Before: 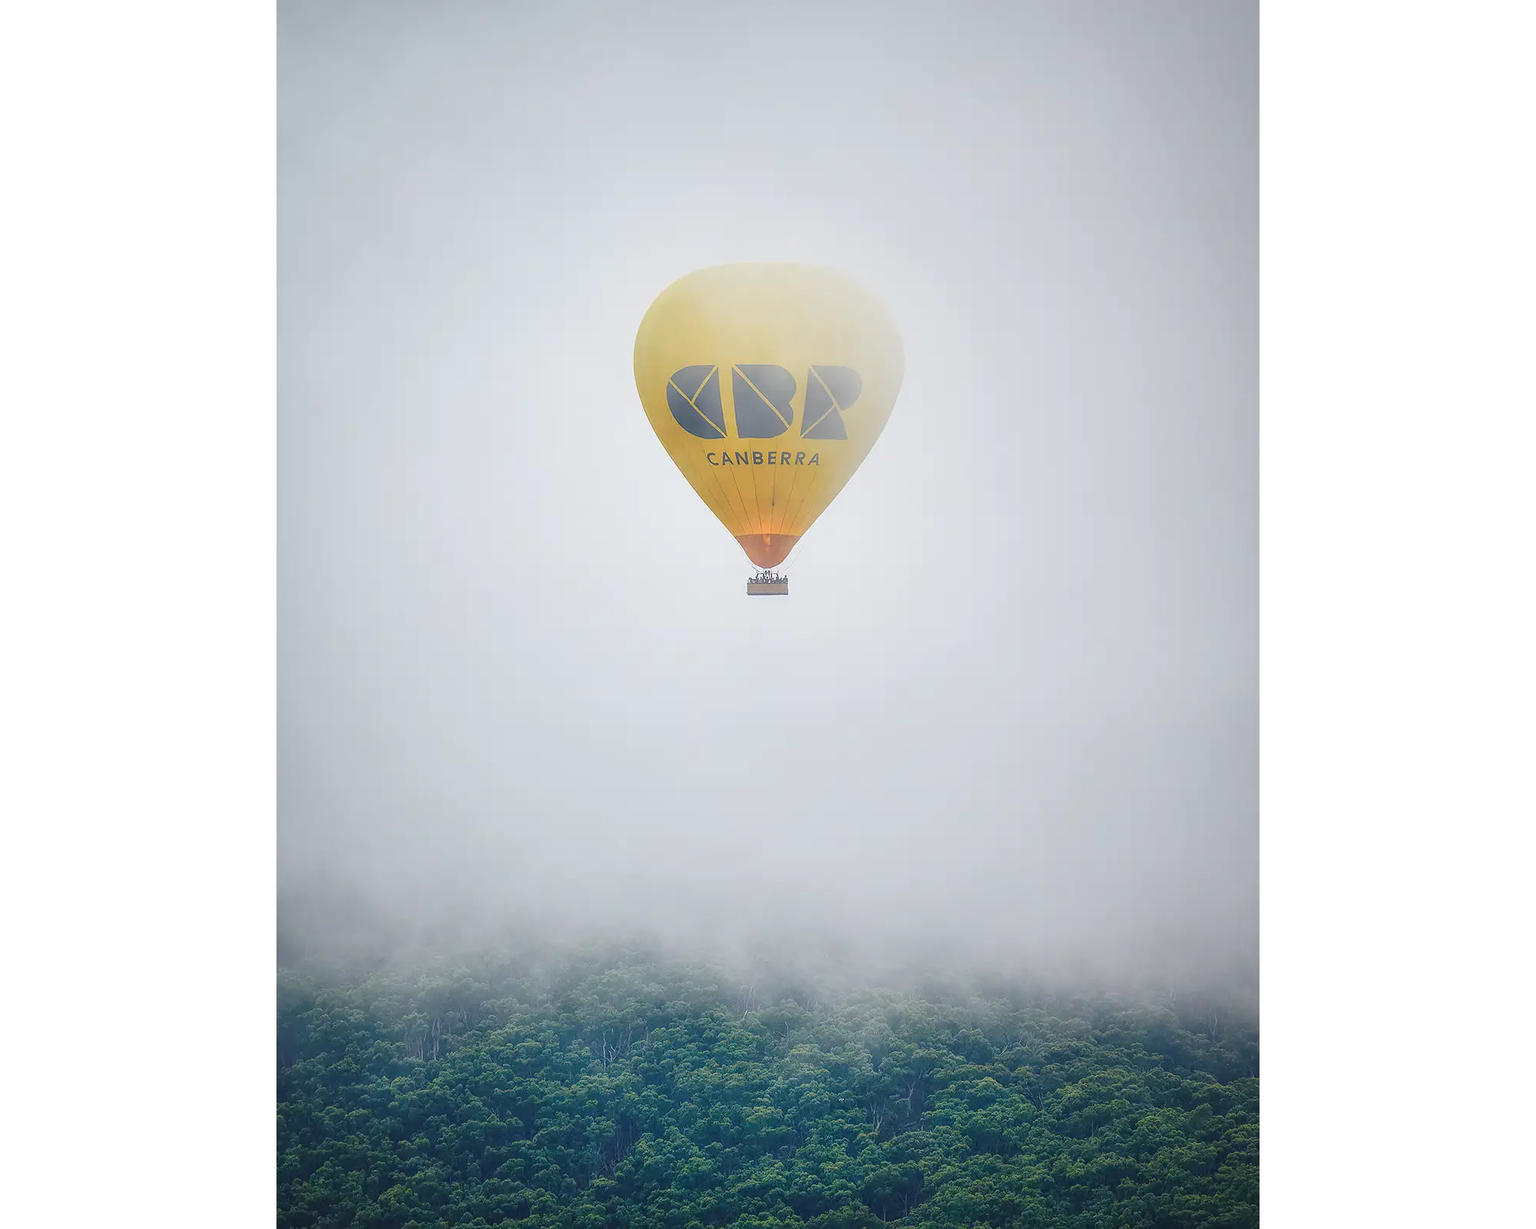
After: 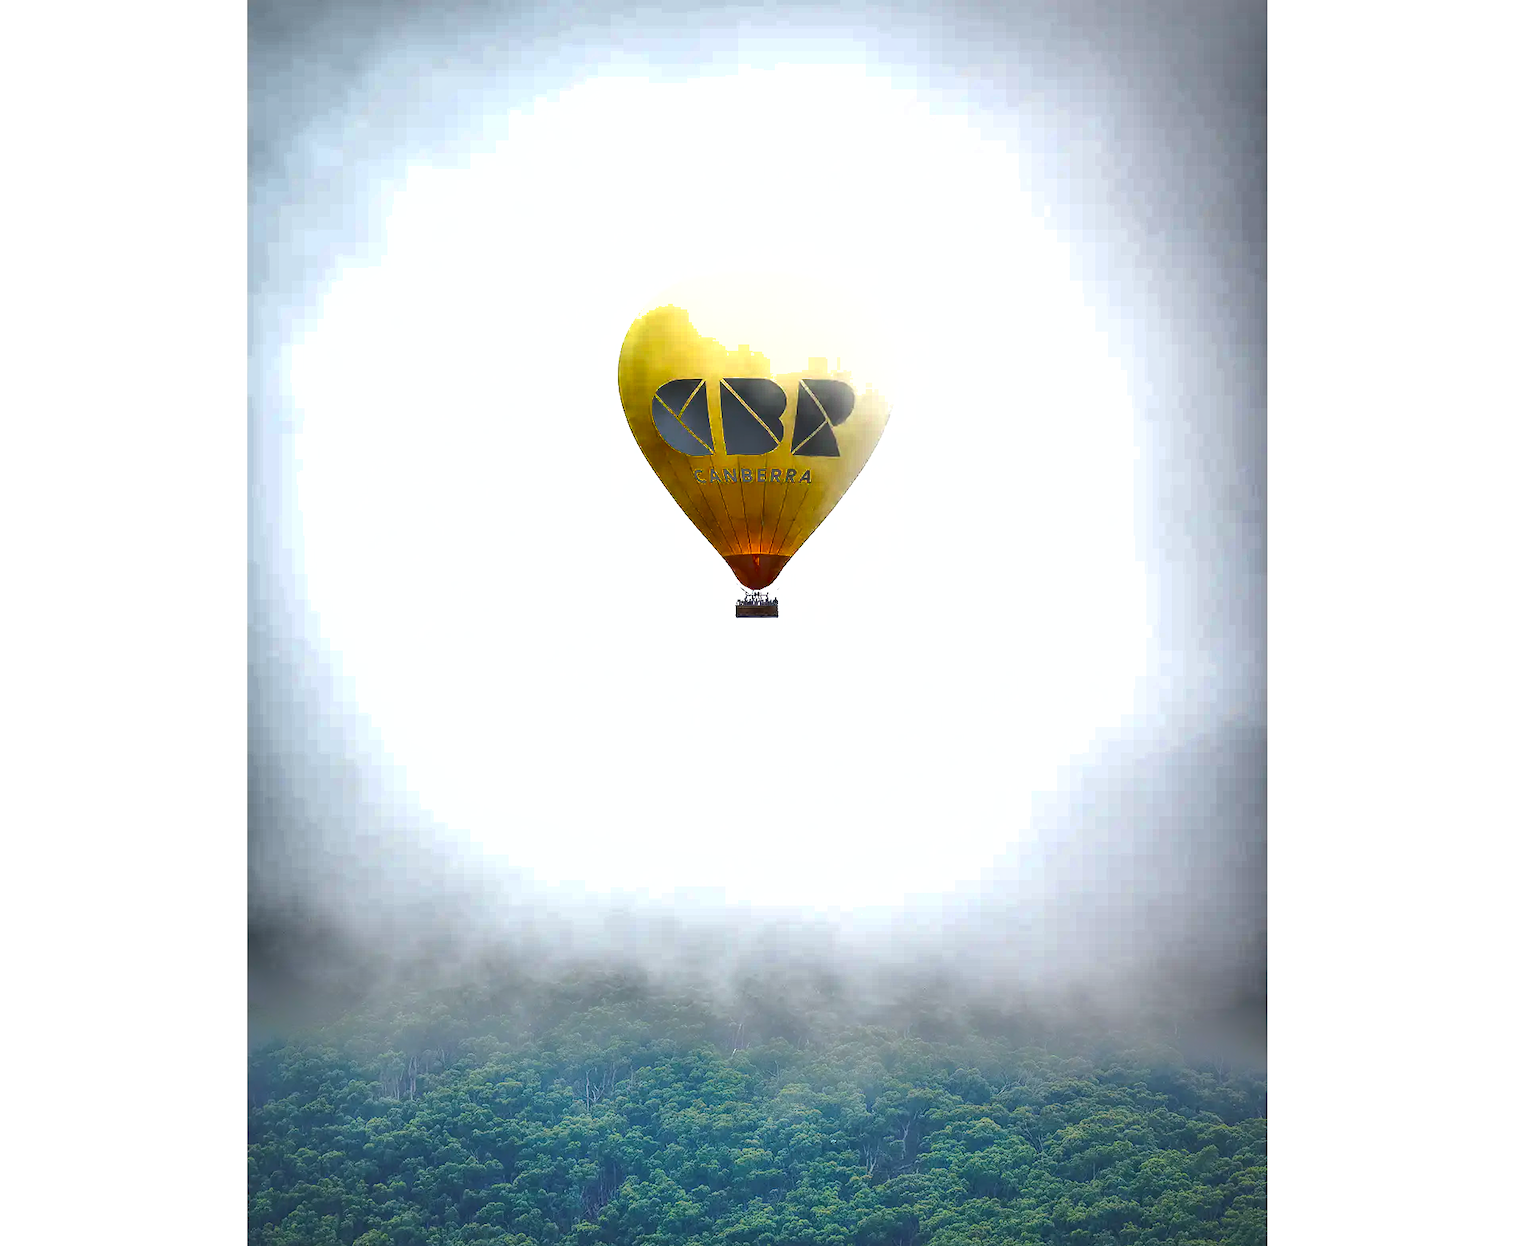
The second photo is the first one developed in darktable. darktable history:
exposure: black level correction 0, exposure 0.7 EV, compensate exposure bias true, compensate highlight preservation false
crop and rotate: left 2.536%, right 1.107%, bottom 2.246%
shadows and highlights: shadows 38.43, highlights -74.54
